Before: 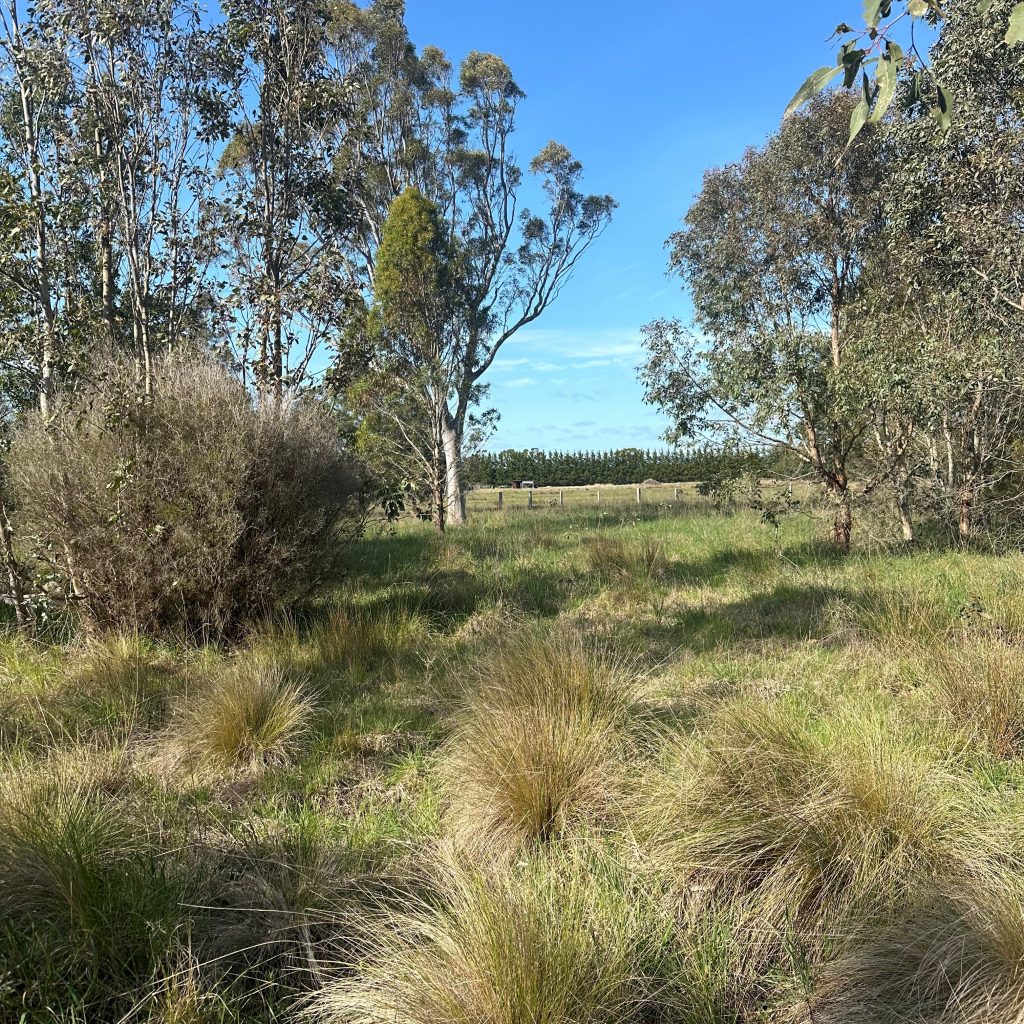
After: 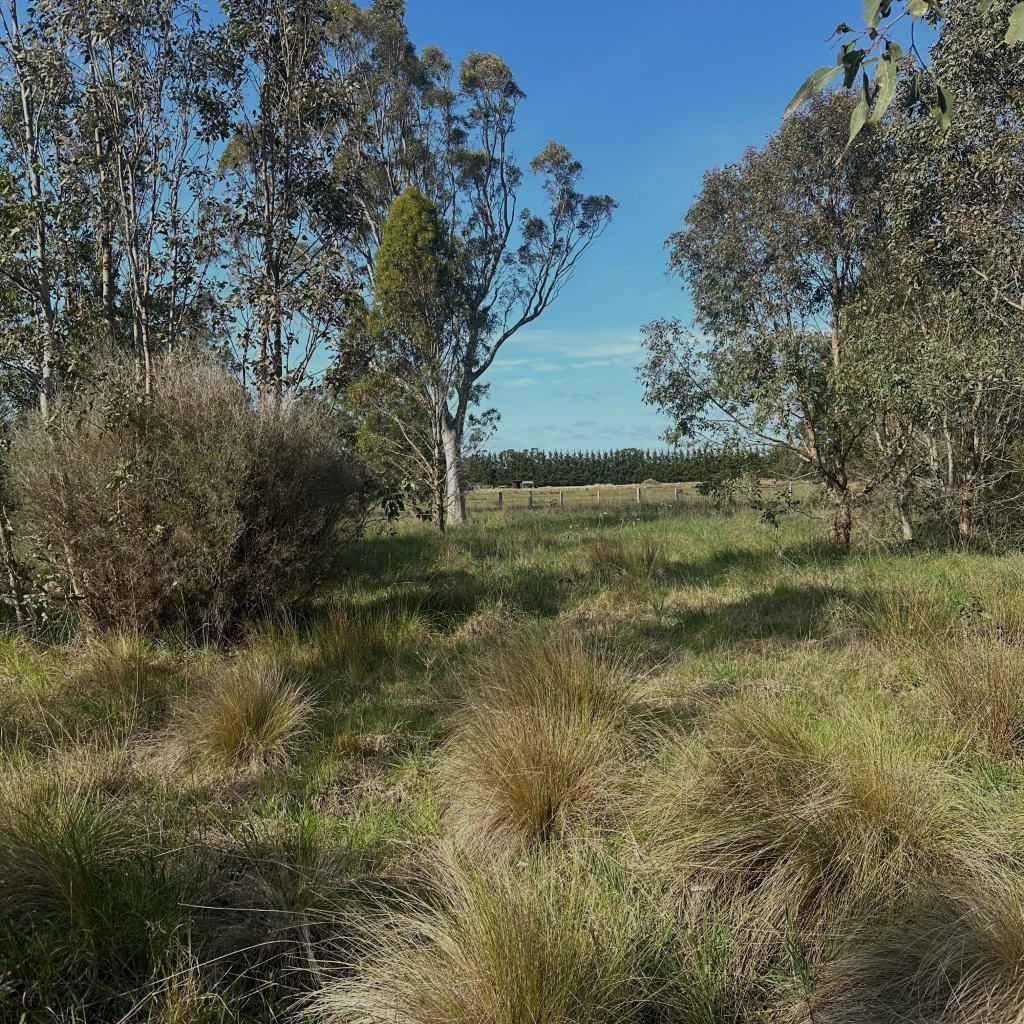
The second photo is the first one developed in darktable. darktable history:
exposure: black level correction 0, exposure -0.721 EV, compensate highlight preservation false
white balance: emerald 1
